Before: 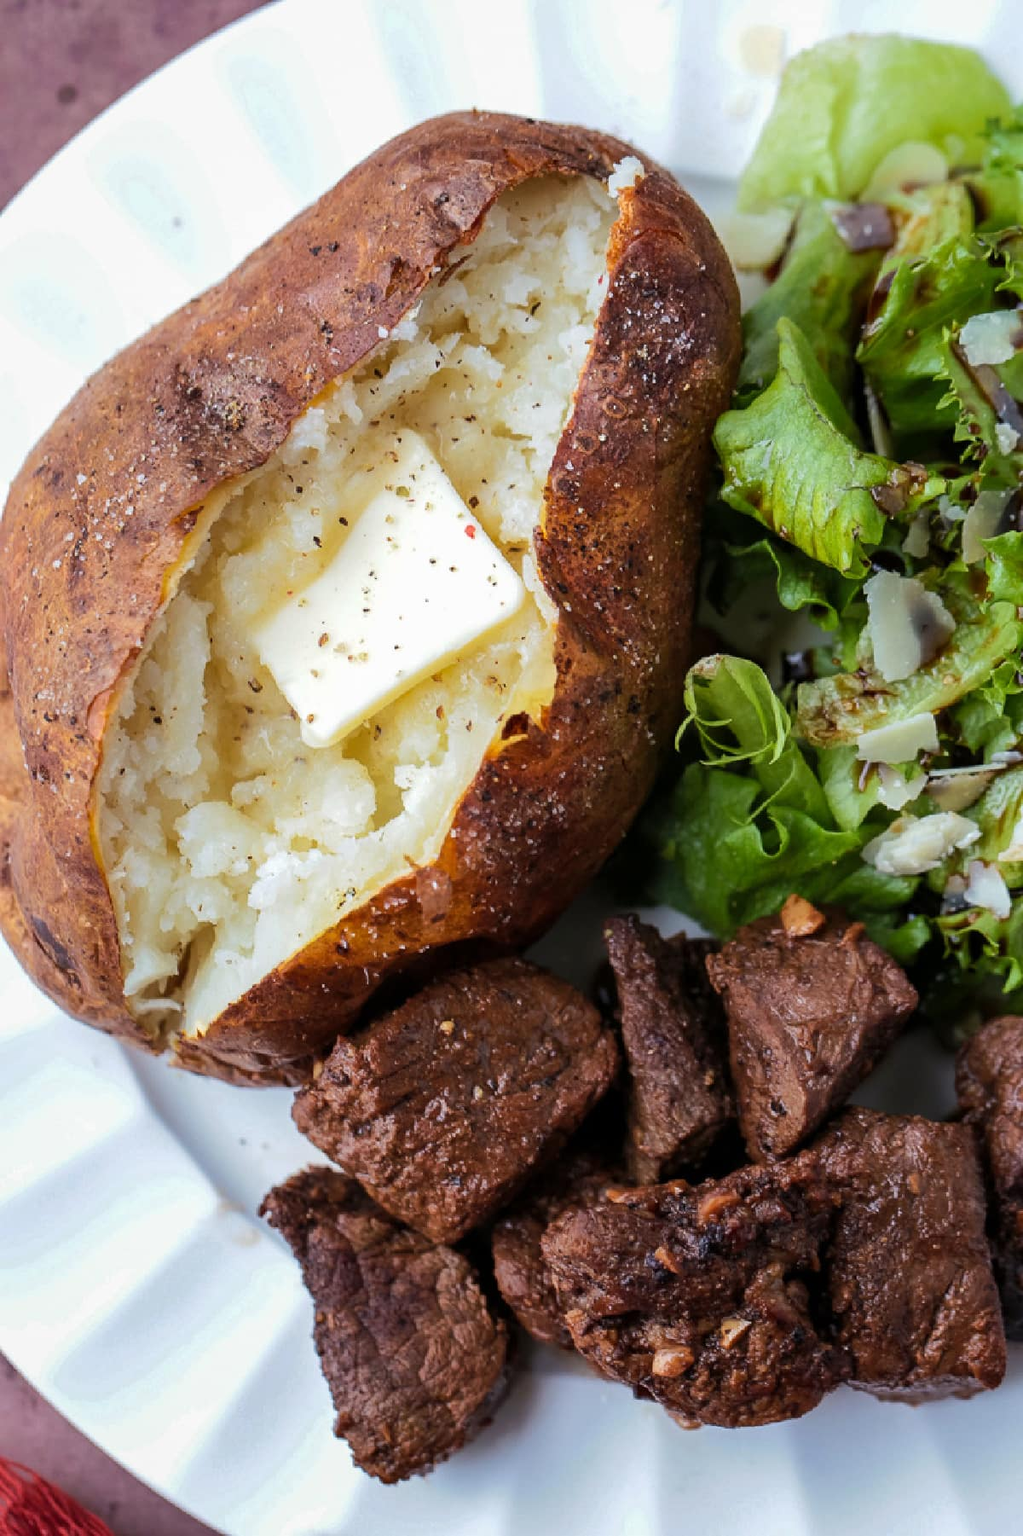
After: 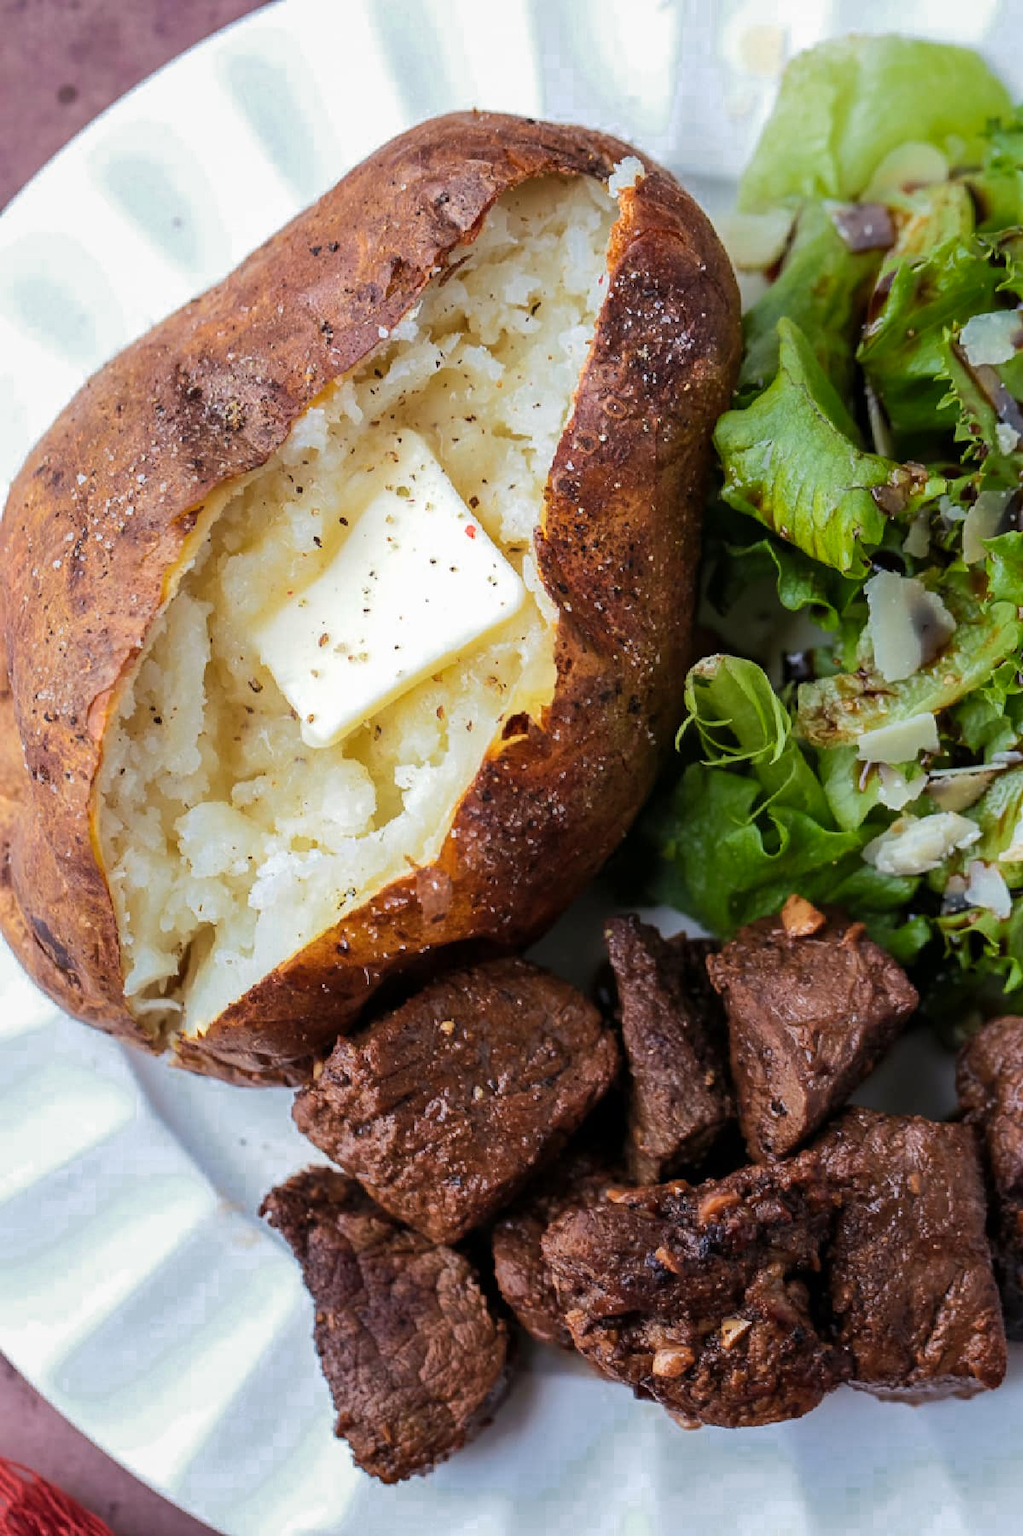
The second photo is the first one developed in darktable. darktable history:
color zones: curves: ch0 [(0.25, 0.5) (0.636, 0.25) (0.75, 0.5)]
